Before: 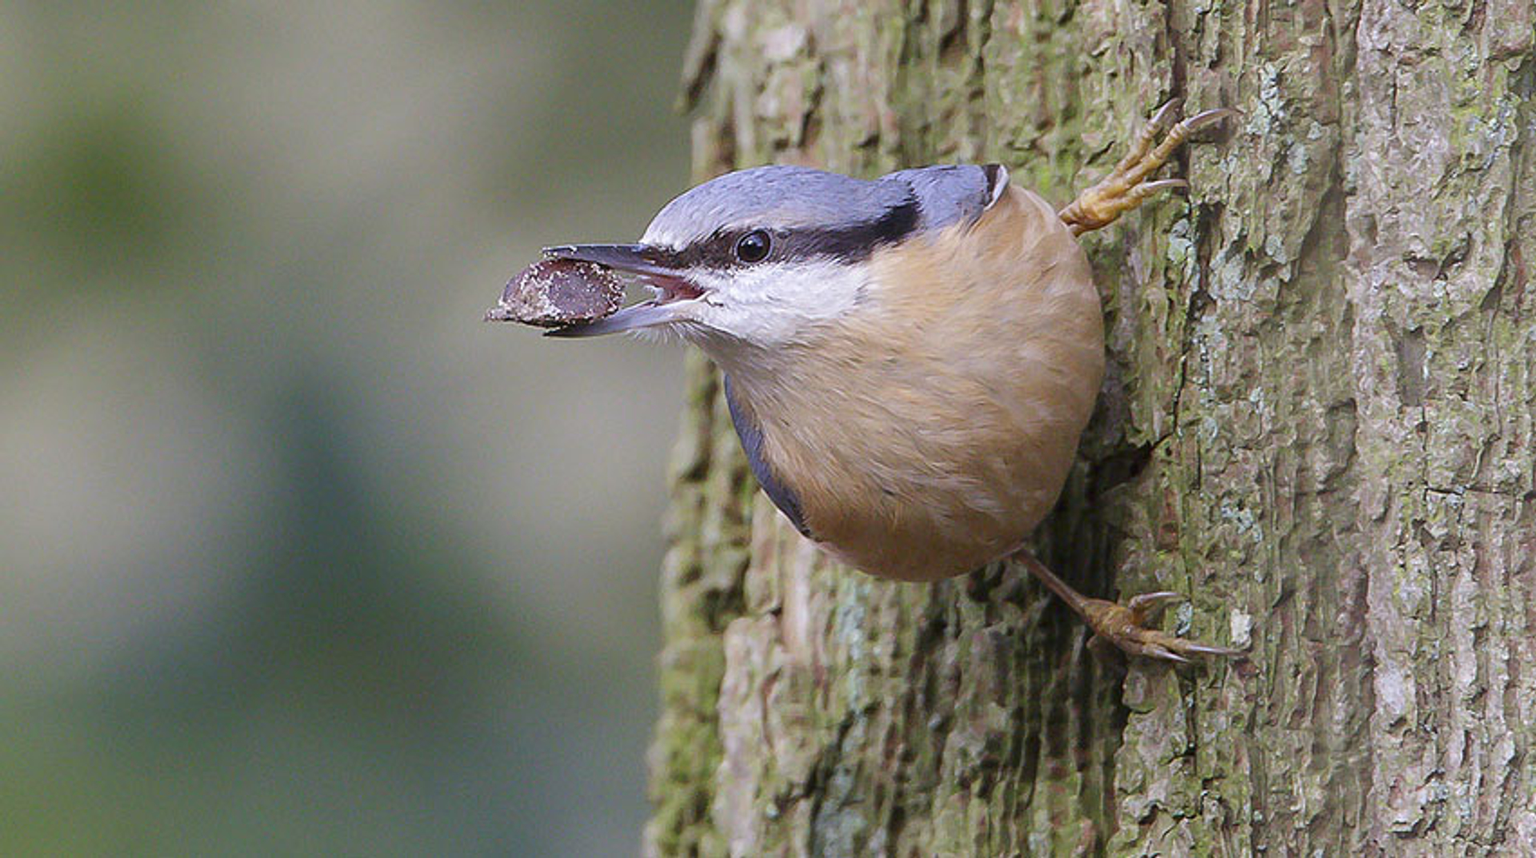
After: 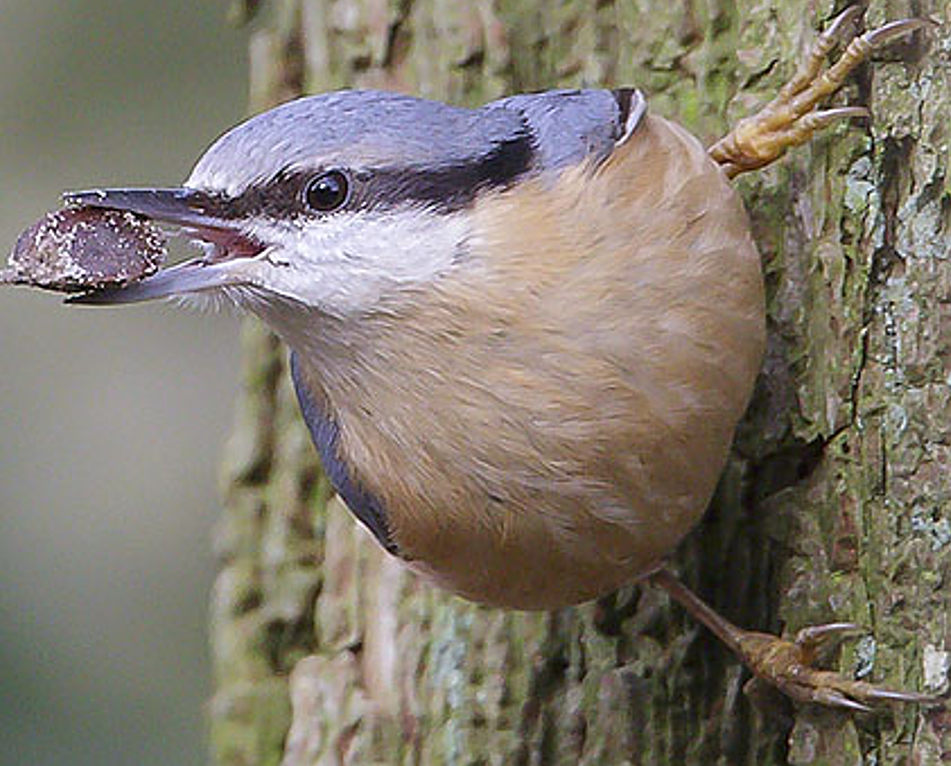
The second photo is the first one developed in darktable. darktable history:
crop: left 32.075%, top 10.976%, right 18.355%, bottom 17.596%
sharpen: on, module defaults
